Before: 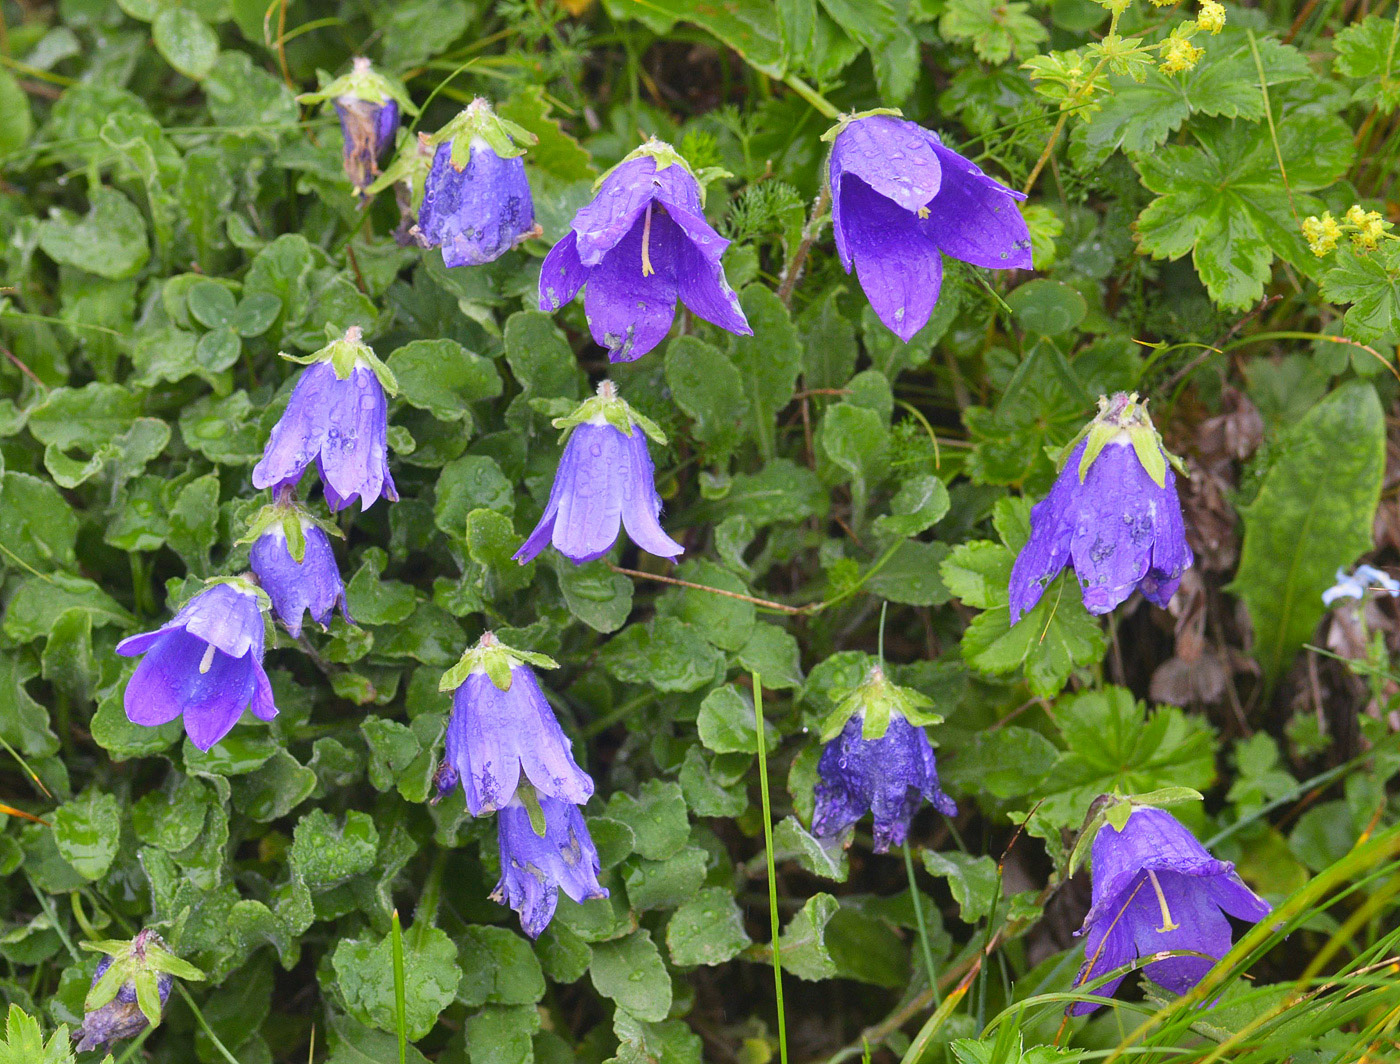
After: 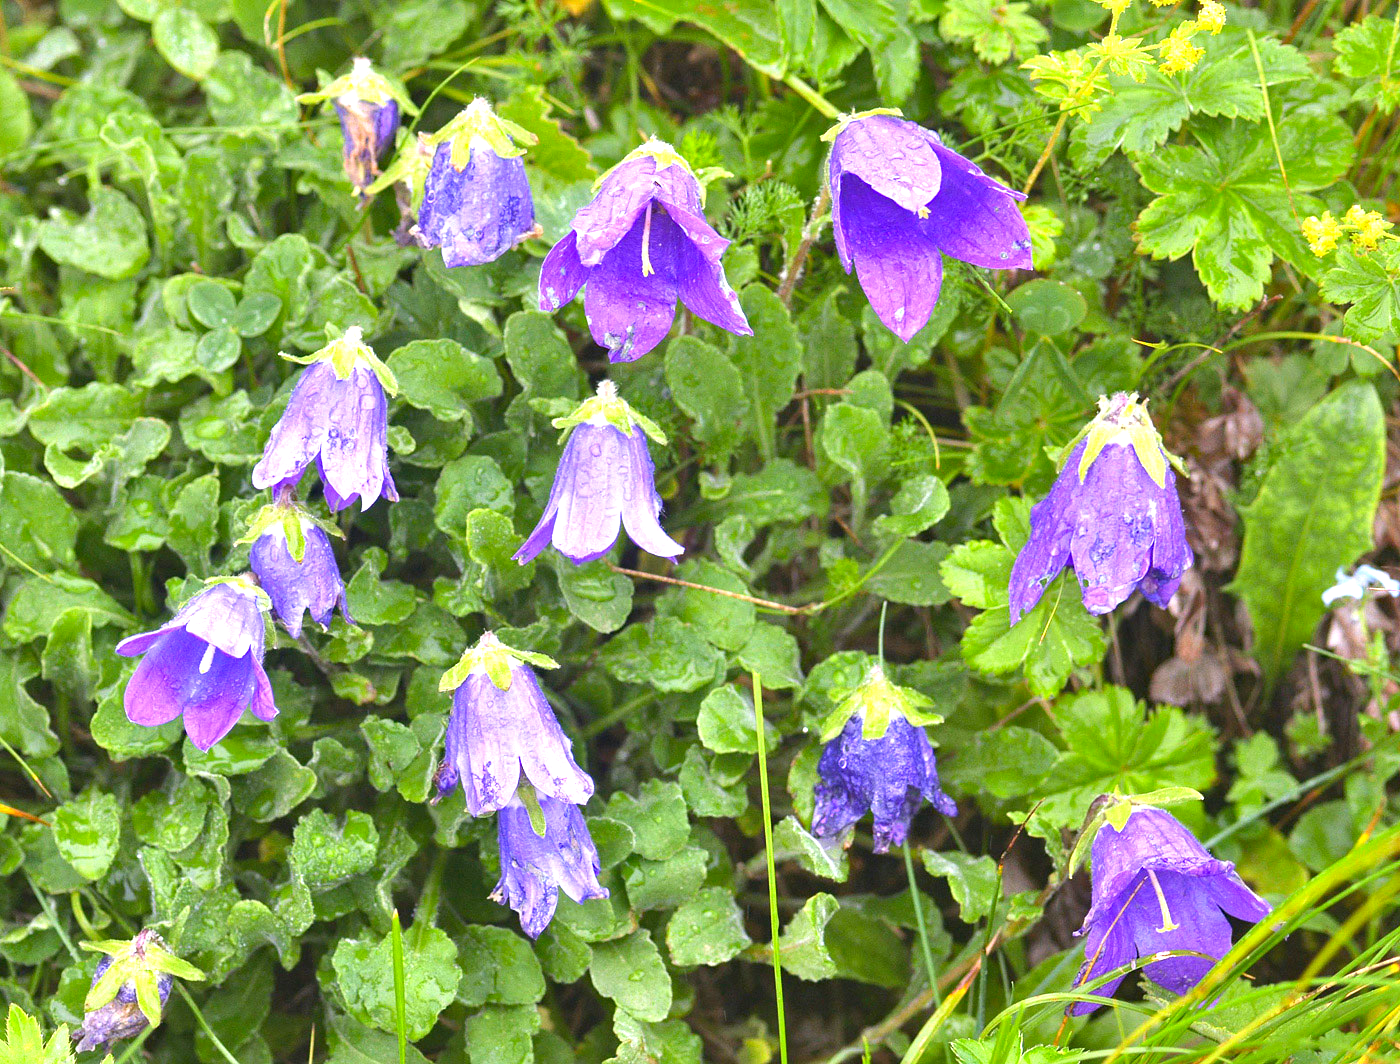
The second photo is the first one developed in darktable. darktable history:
haze removal: compatibility mode true, adaptive false
exposure: black level correction 0, exposure 0.7 EV, compensate exposure bias true, compensate highlight preservation false
